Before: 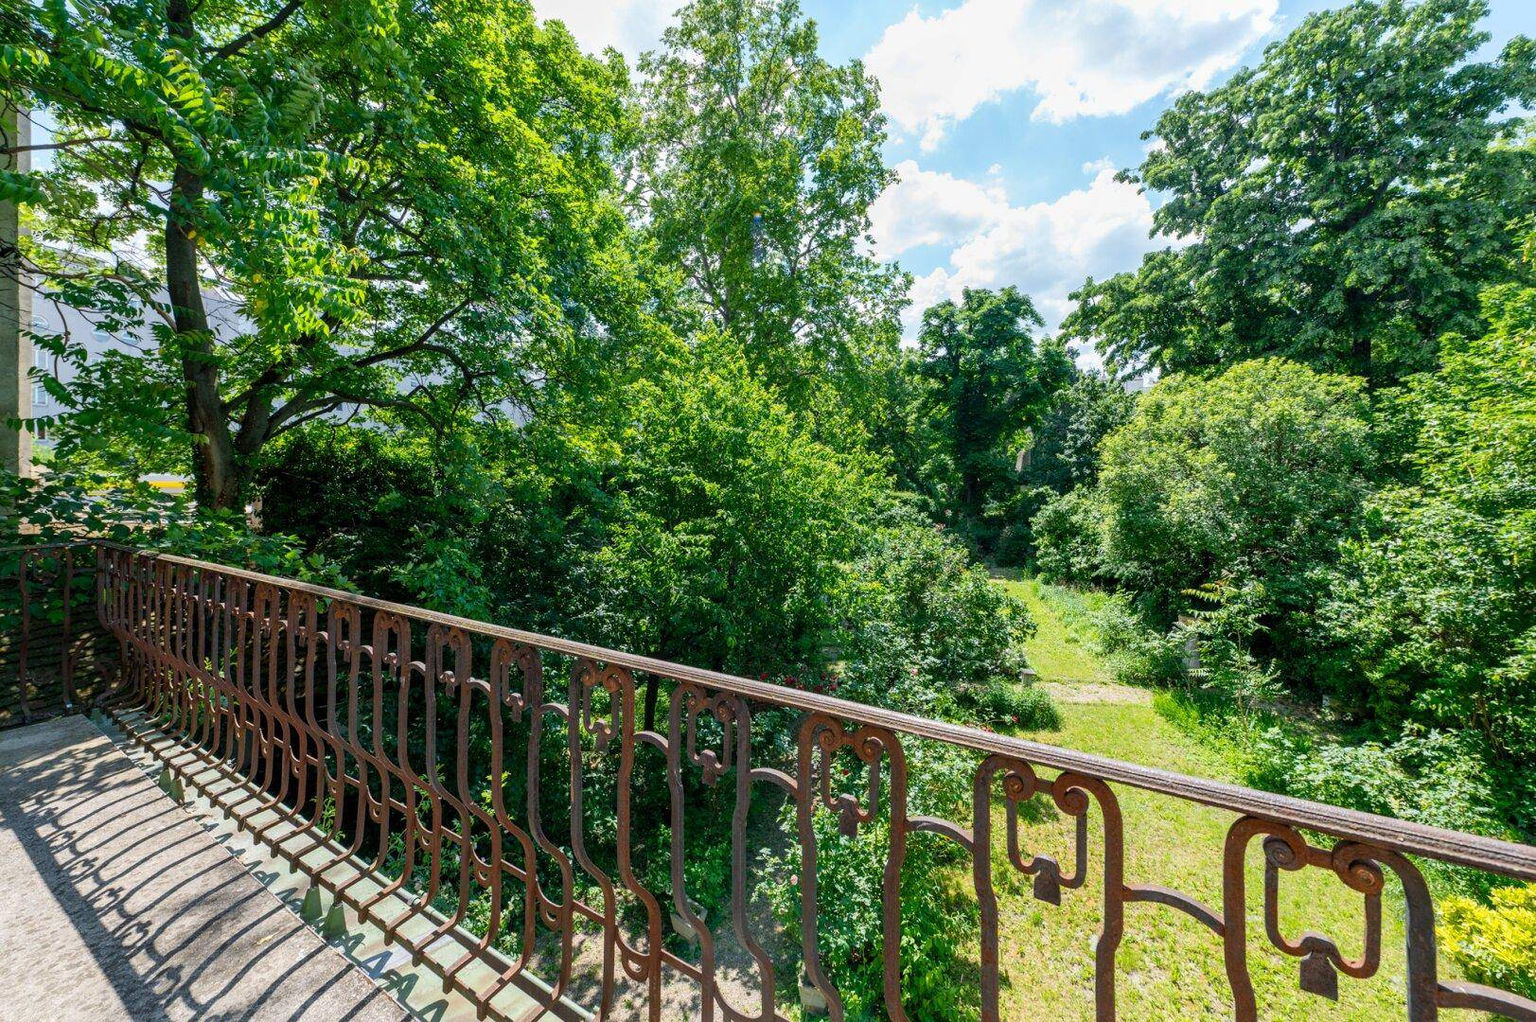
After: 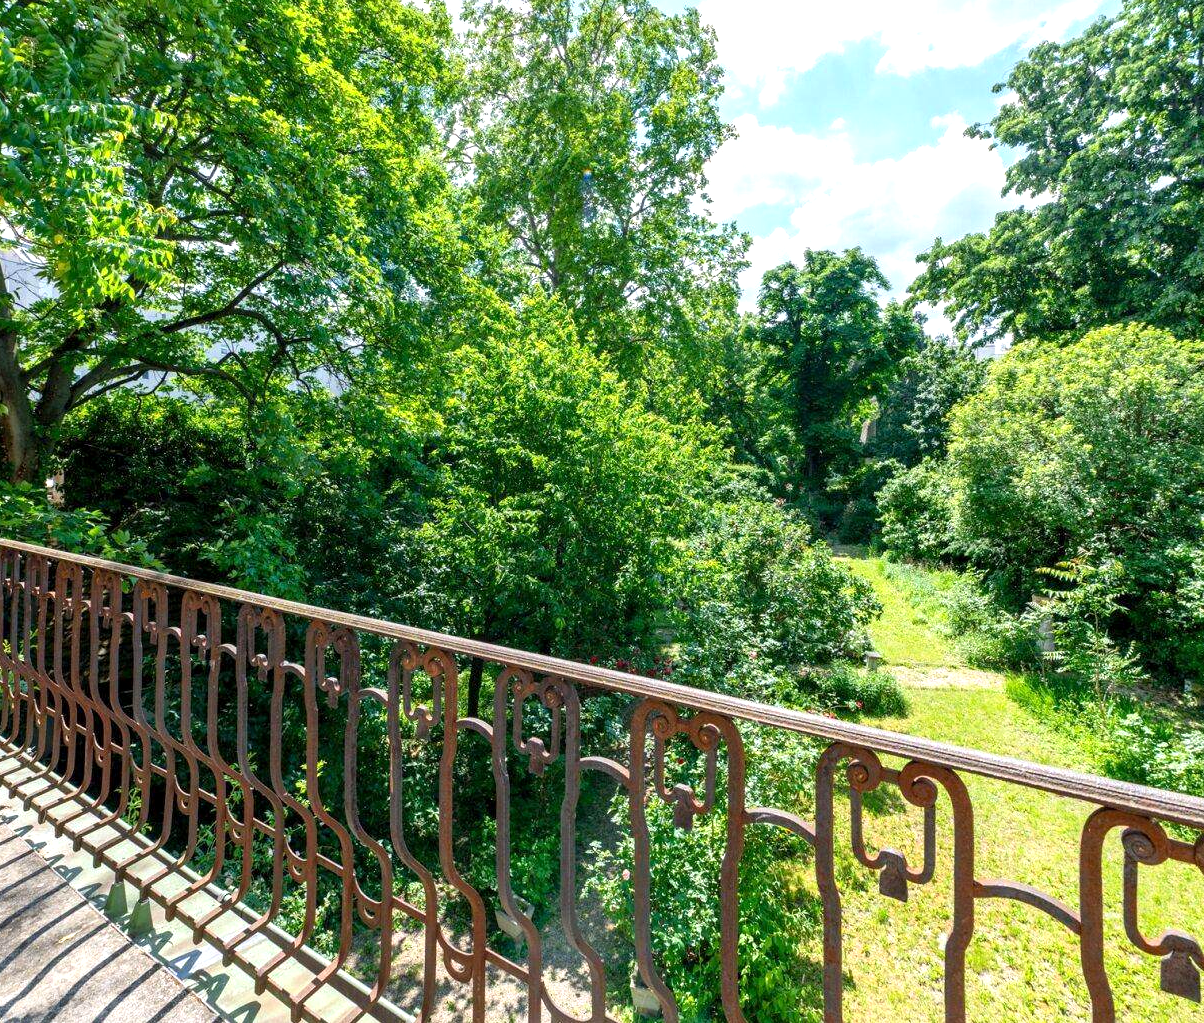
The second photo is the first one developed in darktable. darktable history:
crop and rotate: left 13.15%, top 5.251%, right 12.609%
exposure: black level correction 0.001, exposure 0.5 EV, compensate exposure bias true, compensate highlight preservation false
